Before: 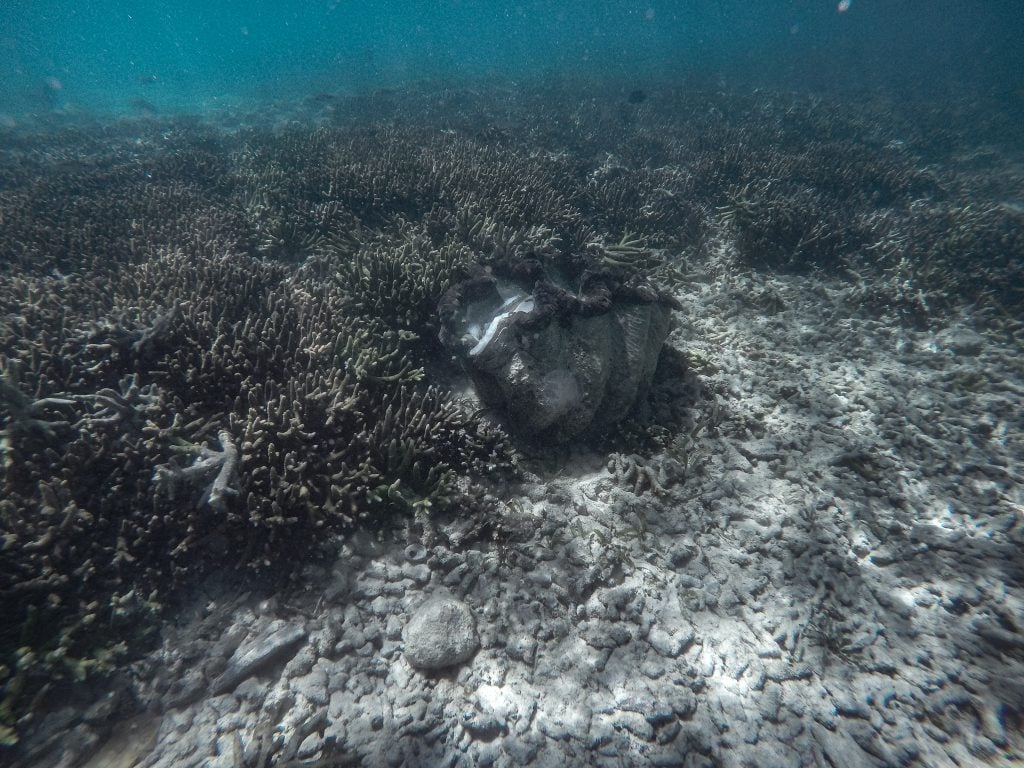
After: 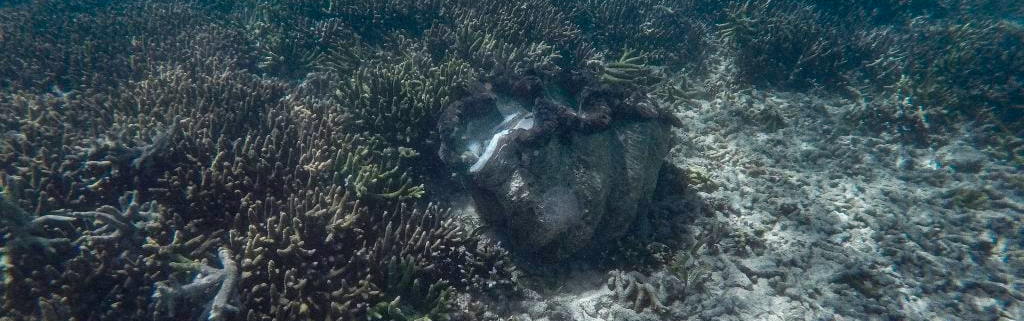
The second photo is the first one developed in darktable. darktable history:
color balance rgb: linear chroma grading › global chroma 18.9%, perceptual saturation grading › global saturation 20%, perceptual saturation grading › highlights -25%, perceptual saturation grading › shadows 50%, global vibrance 18.93%
grain: coarseness 0.47 ISO
crop and rotate: top 23.84%, bottom 34.294%
